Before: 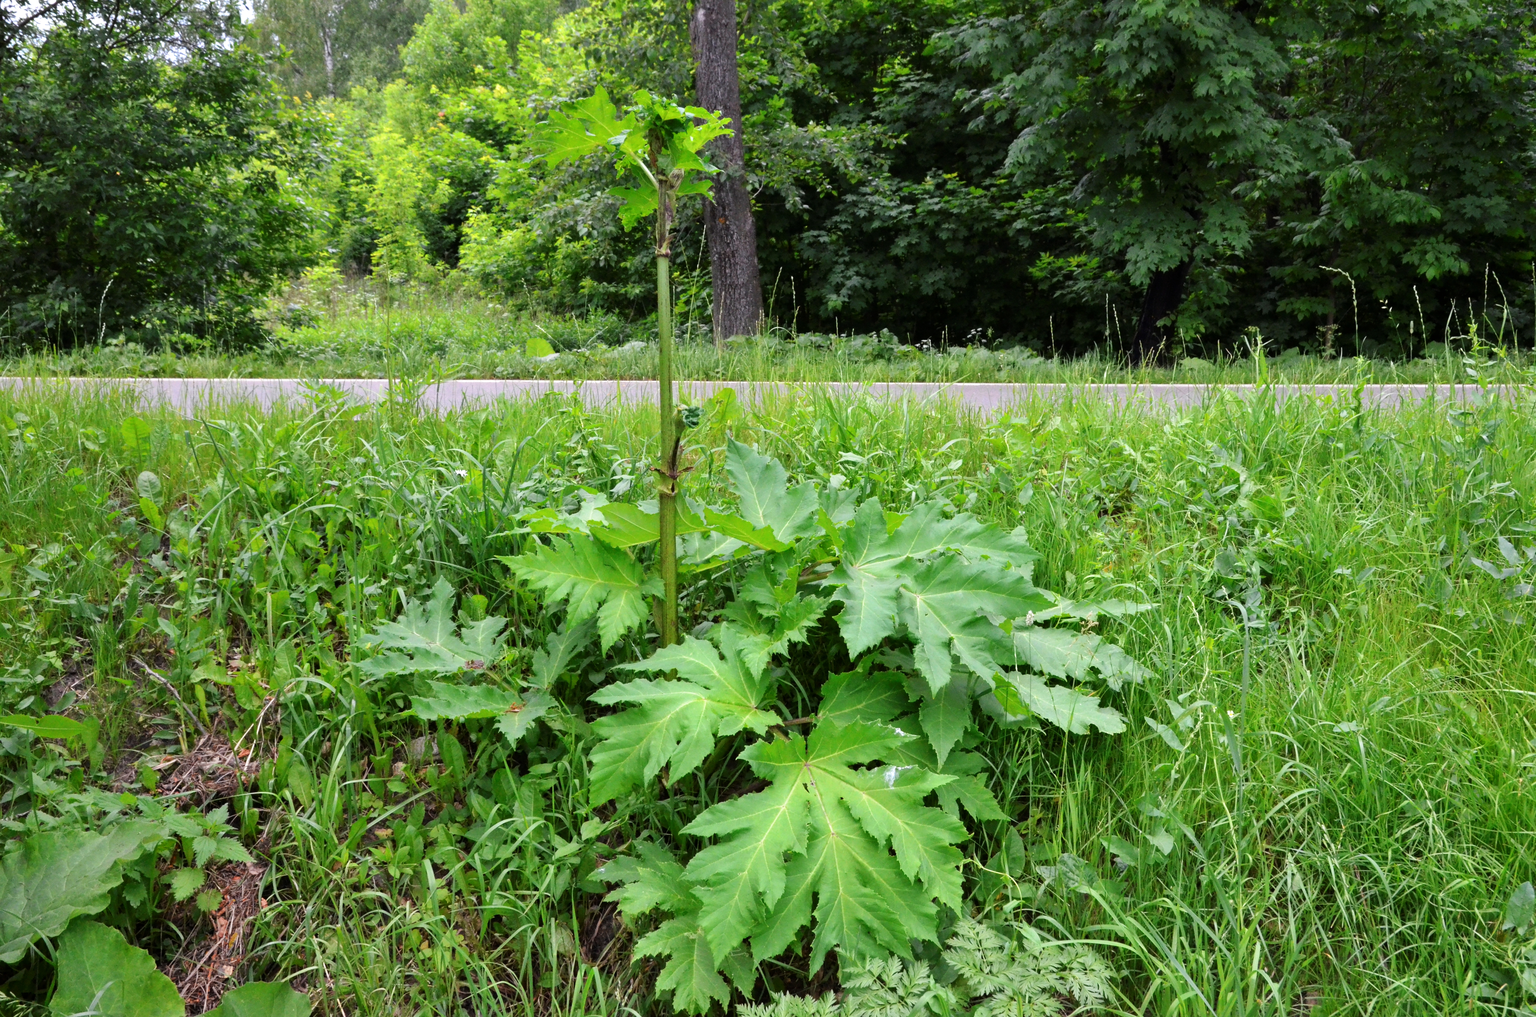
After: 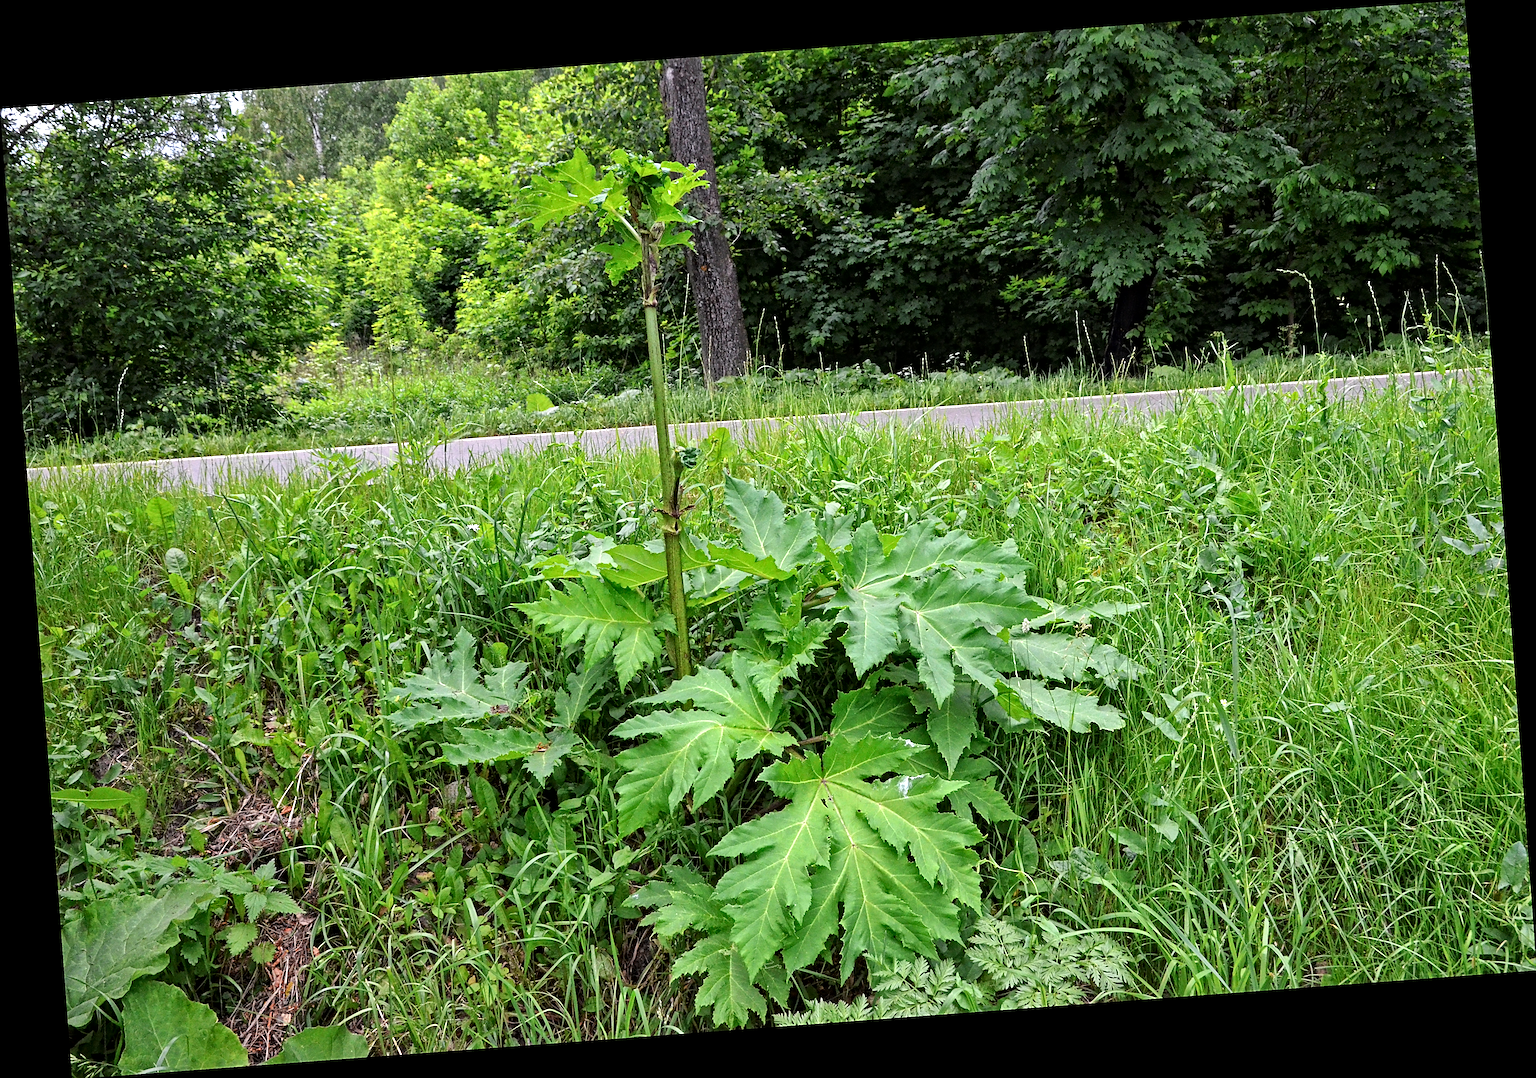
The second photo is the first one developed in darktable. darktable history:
local contrast: mode bilateral grid, contrast 20, coarseness 19, detail 163%, midtone range 0.2
rotate and perspective: rotation -4.25°, automatic cropping off
sharpen: radius 3.025, amount 0.757
